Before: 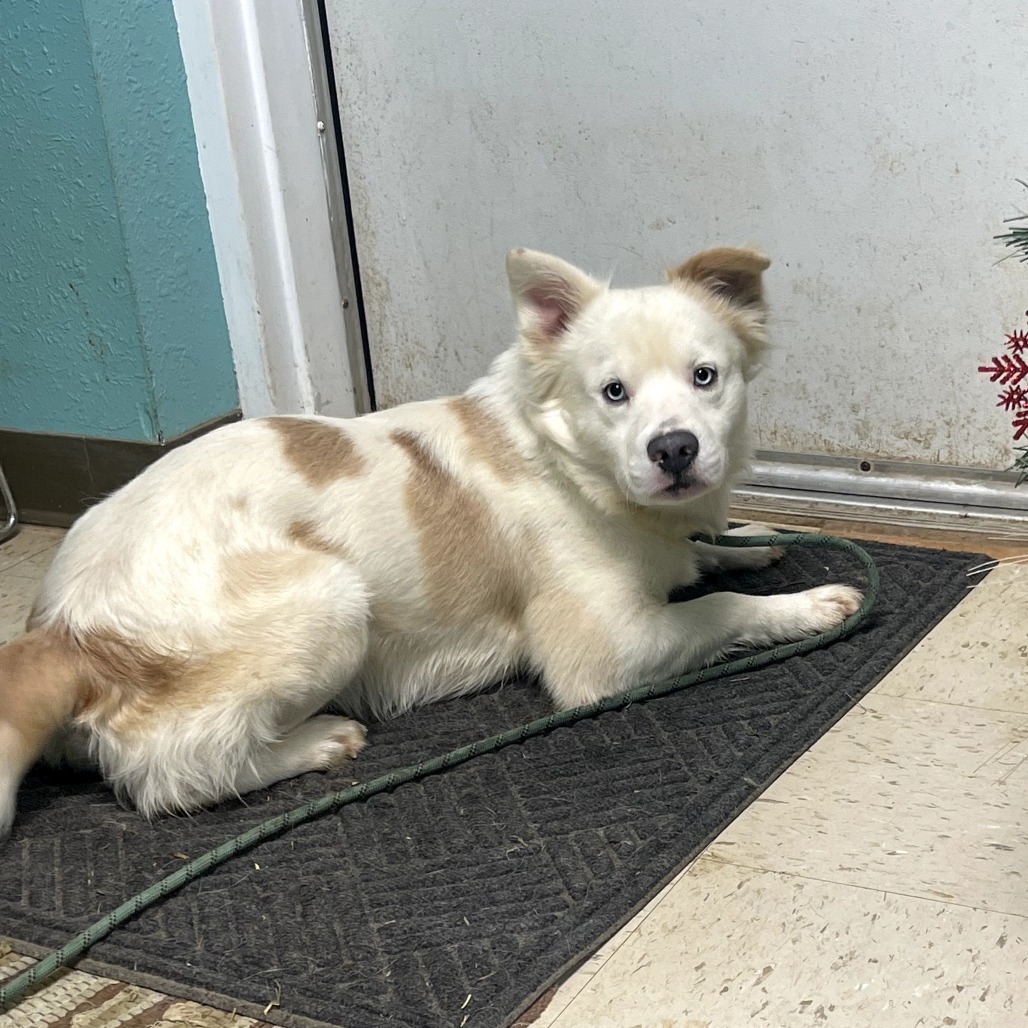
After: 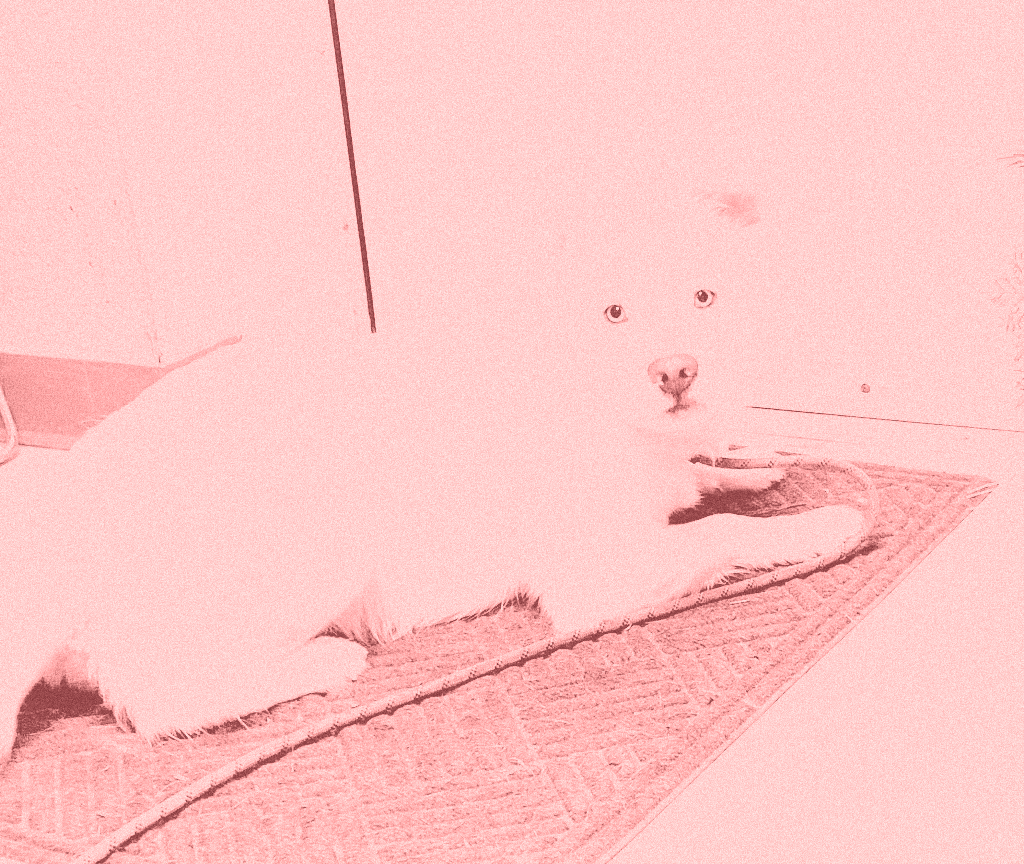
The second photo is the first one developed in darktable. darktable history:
crop: top 7.625%, bottom 8.027%
grain: coarseness 9.38 ISO, strength 34.99%, mid-tones bias 0%
colorize: saturation 51%, source mix 50.67%, lightness 50.67%
contrast brightness saturation: contrast 0.28
white balance: red 8, blue 8
color zones: curves: ch0 [(0, 0.613) (0.01, 0.613) (0.245, 0.448) (0.498, 0.529) (0.642, 0.665) (0.879, 0.777) (0.99, 0.613)]; ch1 [(0, 0) (0.143, 0) (0.286, 0) (0.429, 0) (0.571, 0) (0.714, 0) (0.857, 0)], mix -121.96%
filmic rgb: black relative exposure -5 EV, hardness 2.88, contrast 1.3, highlights saturation mix -30%
